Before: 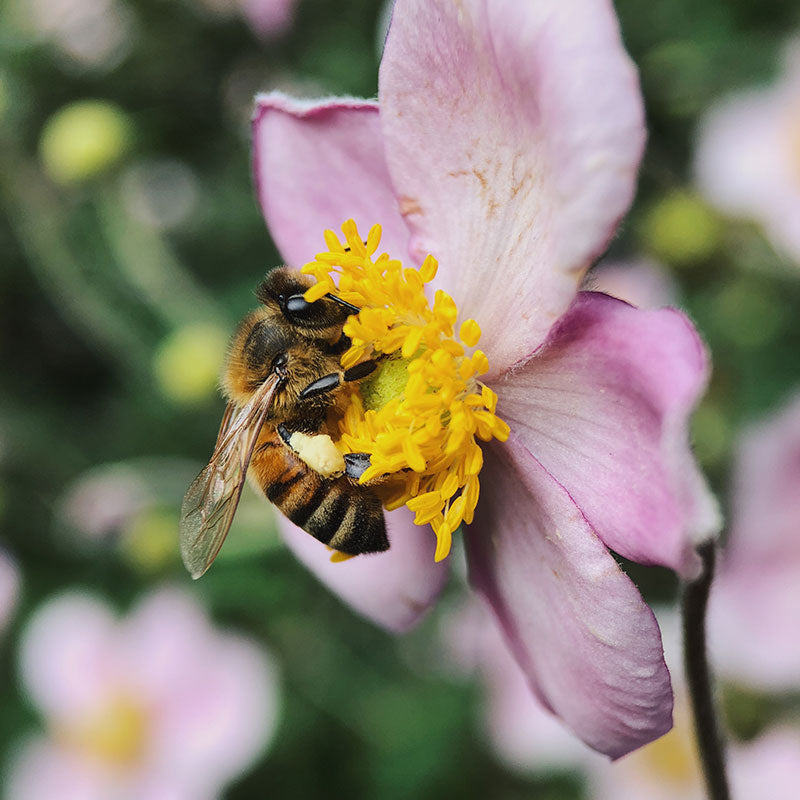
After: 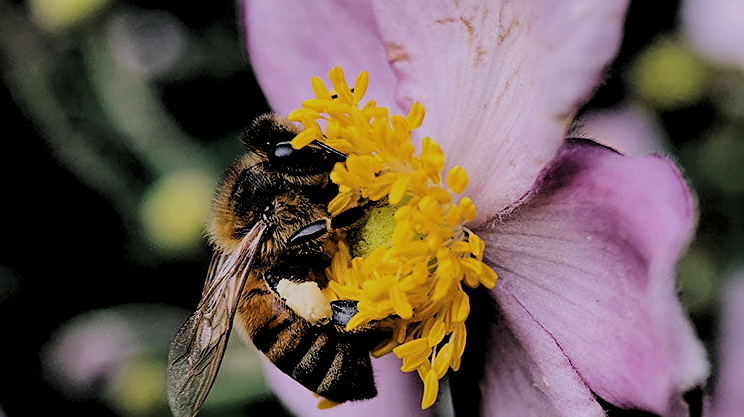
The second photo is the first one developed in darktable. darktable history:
levels: levels [0.116, 0.574, 1]
white balance: red 1.066, blue 1.119
crop: left 1.744%, top 19.225%, right 5.069%, bottom 28.357%
filmic rgb: black relative exposure -5 EV, hardness 2.88, contrast 1.3
sharpen: radius 2.529, amount 0.323
exposure: black level correction 0.006, exposure -0.226 EV, compensate highlight preservation false
